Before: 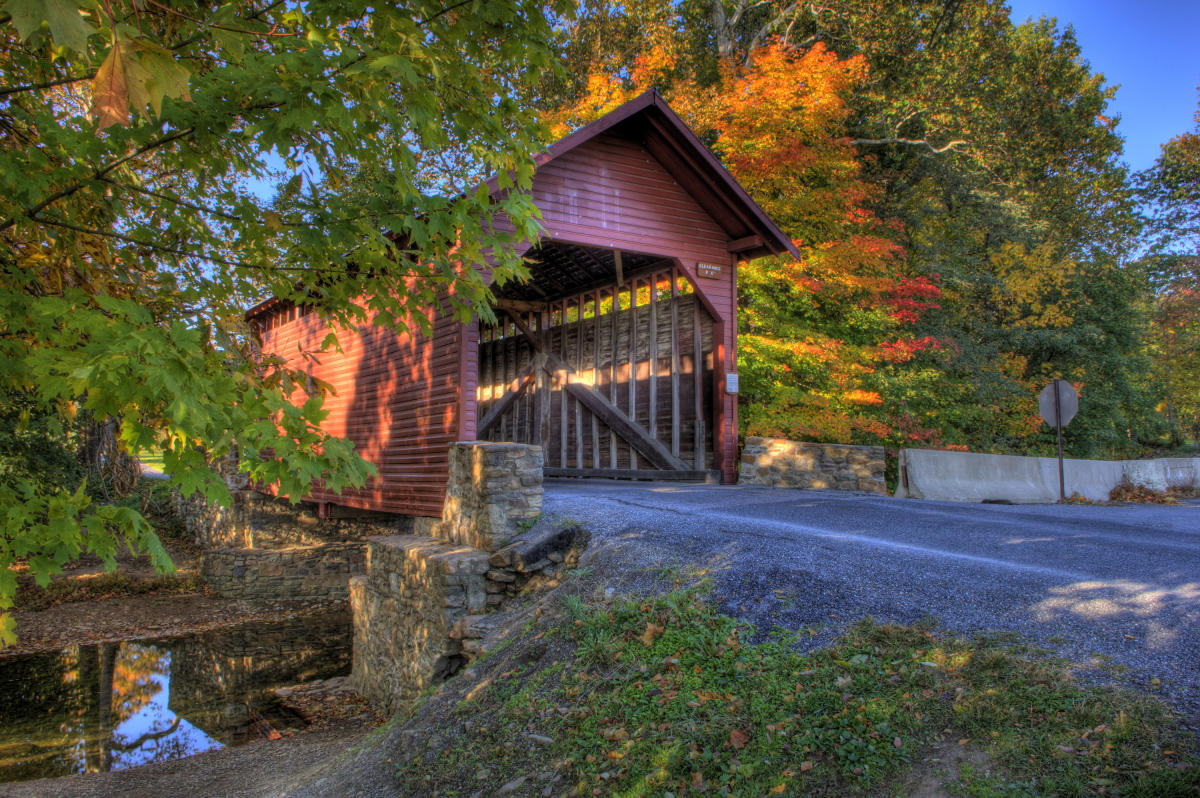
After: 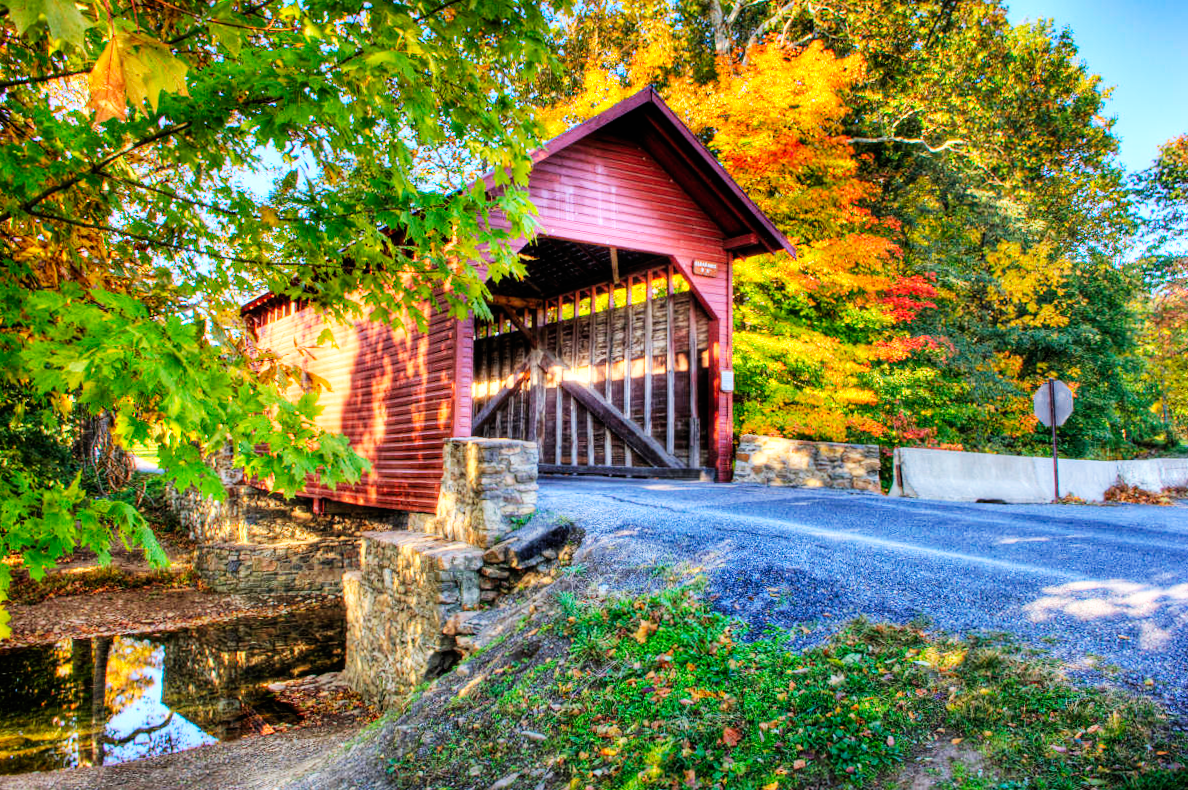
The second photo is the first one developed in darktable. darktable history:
exposure: exposure 0.261 EV, compensate exposure bias true, compensate highlight preservation false
base curve: curves: ch0 [(0, 0) (0.007, 0.004) (0.027, 0.03) (0.046, 0.07) (0.207, 0.54) (0.442, 0.872) (0.673, 0.972) (1, 1)], exposure shift 0.01, preserve colors none
crop and rotate: angle -0.362°
